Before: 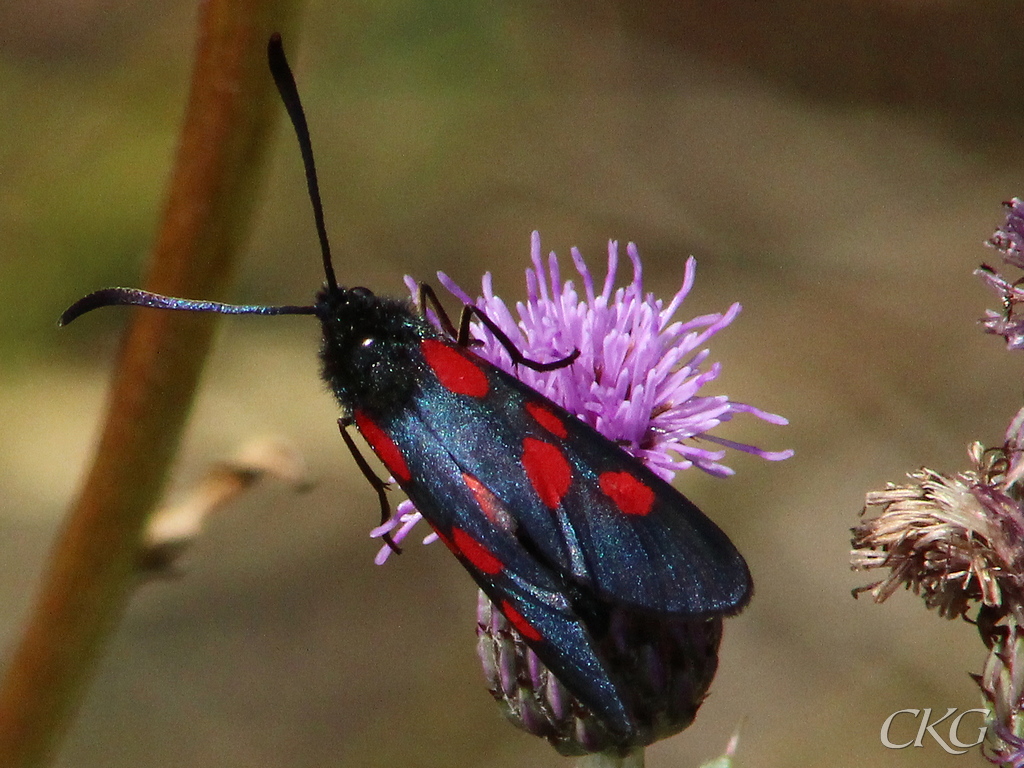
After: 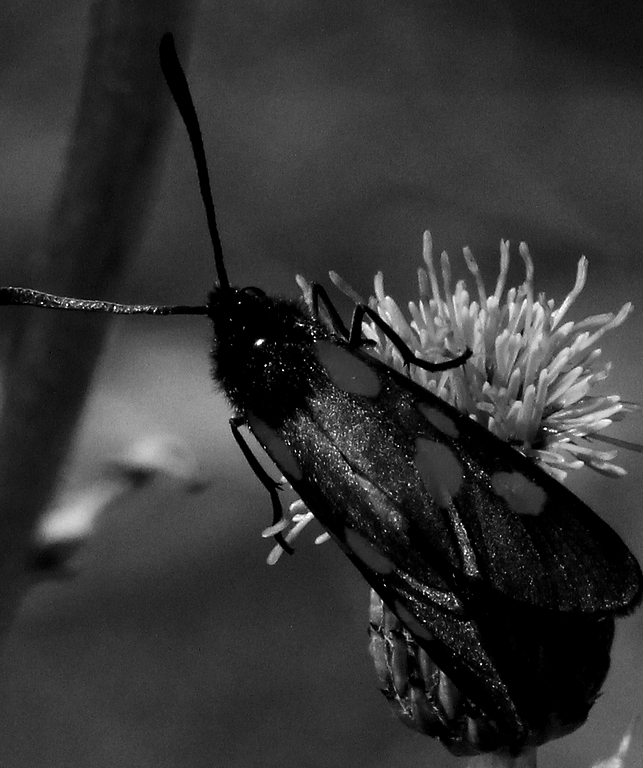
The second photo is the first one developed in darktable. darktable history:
levels: levels [0.101, 0.578, 0.953]
white balance: red 1.004, blue 1.096
monochrome: a -4.13, b 5.16, size 1
crop: left 10.644%, right 26.528%
